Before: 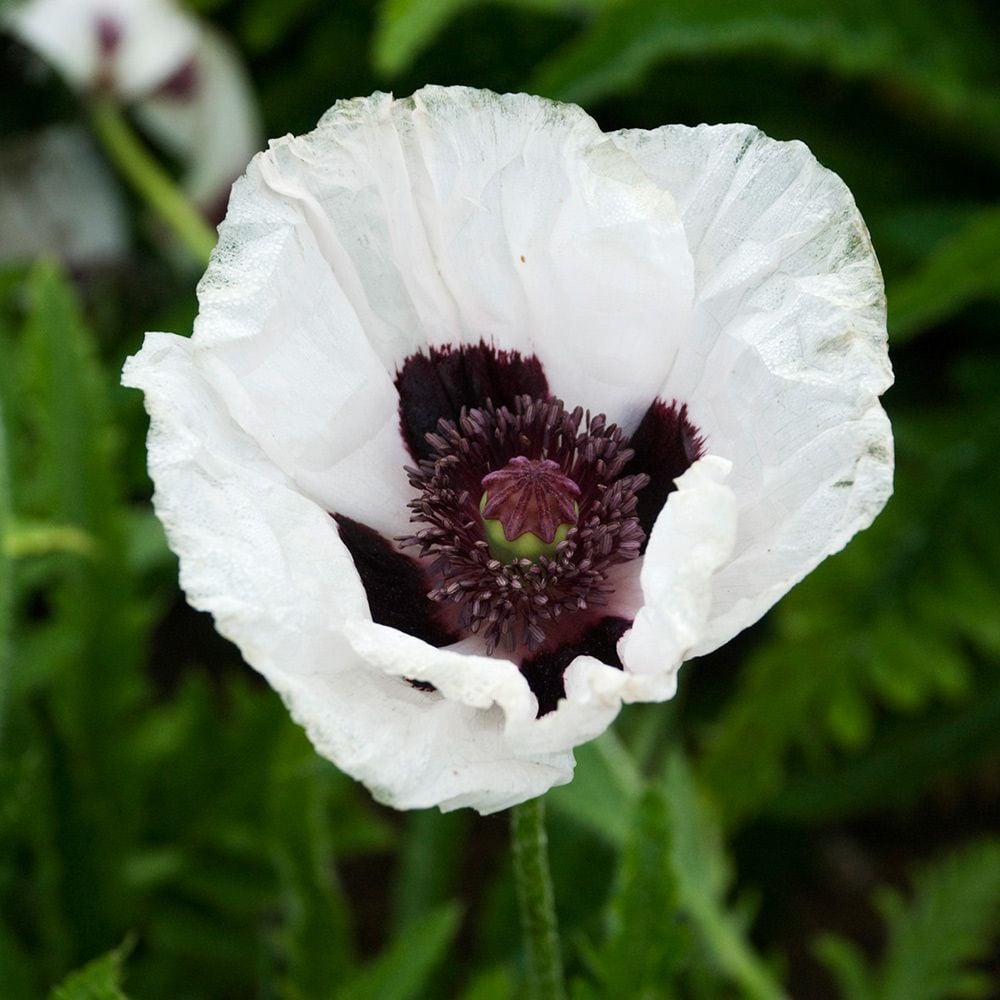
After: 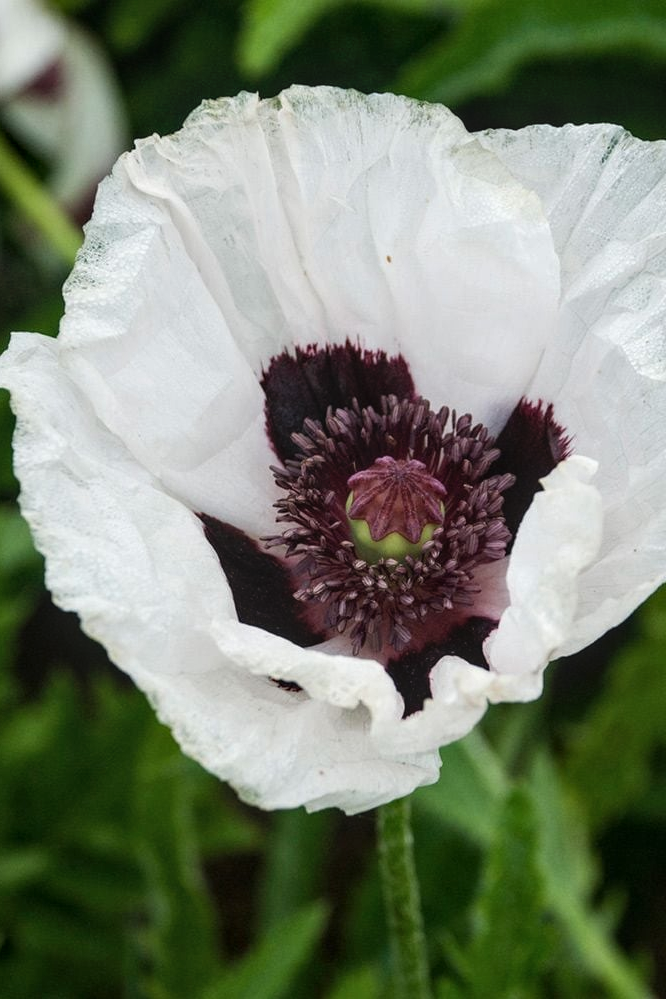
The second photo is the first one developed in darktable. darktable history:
local contrast: on, module defaults
crop and rotate: left 13.427%, right 19.897%
